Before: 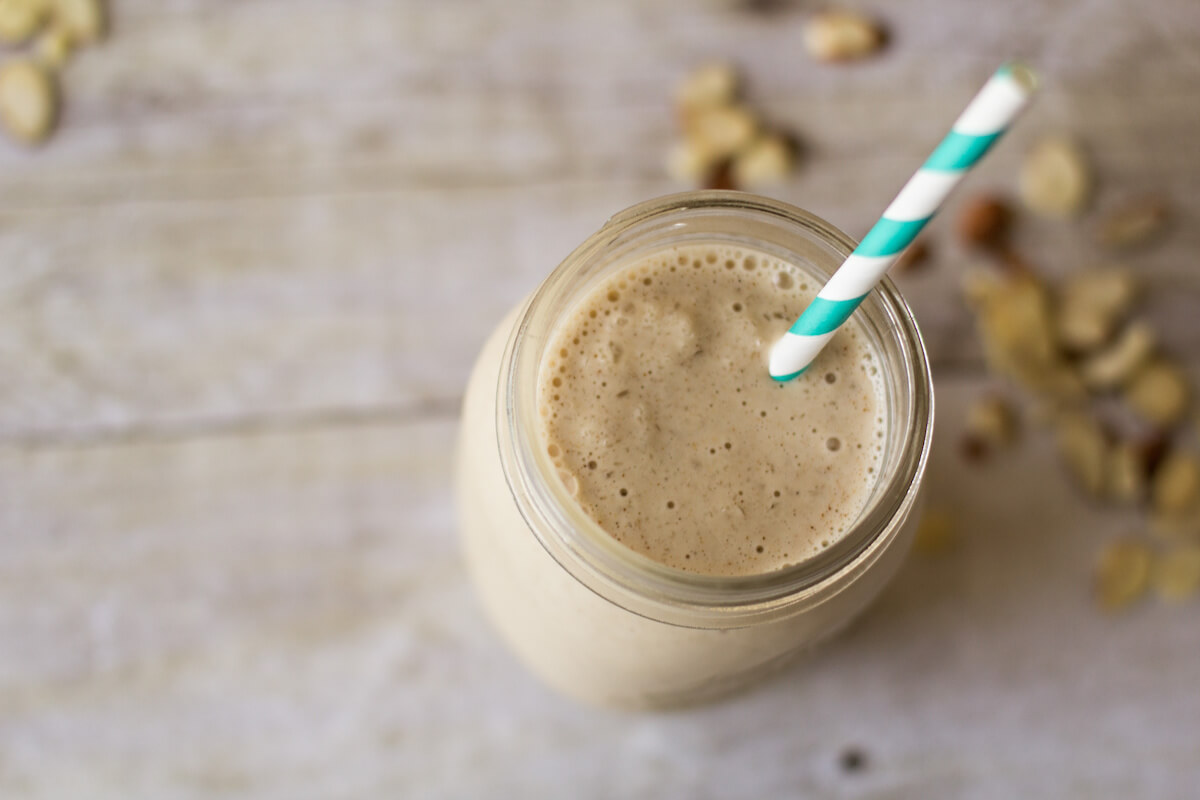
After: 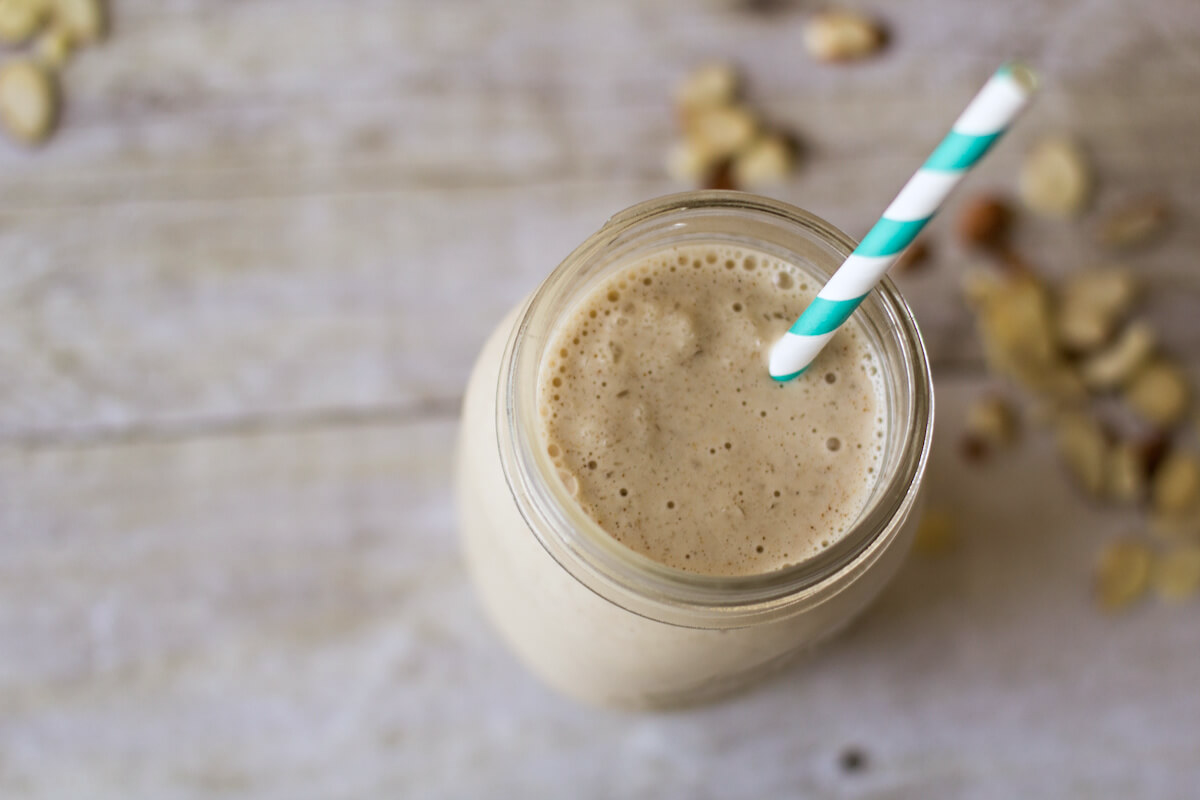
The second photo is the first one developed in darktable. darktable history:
shadows and highlights: shadows 32, highlights -32, soften with gaussian
white balance: red 0.983, blue 1.036
